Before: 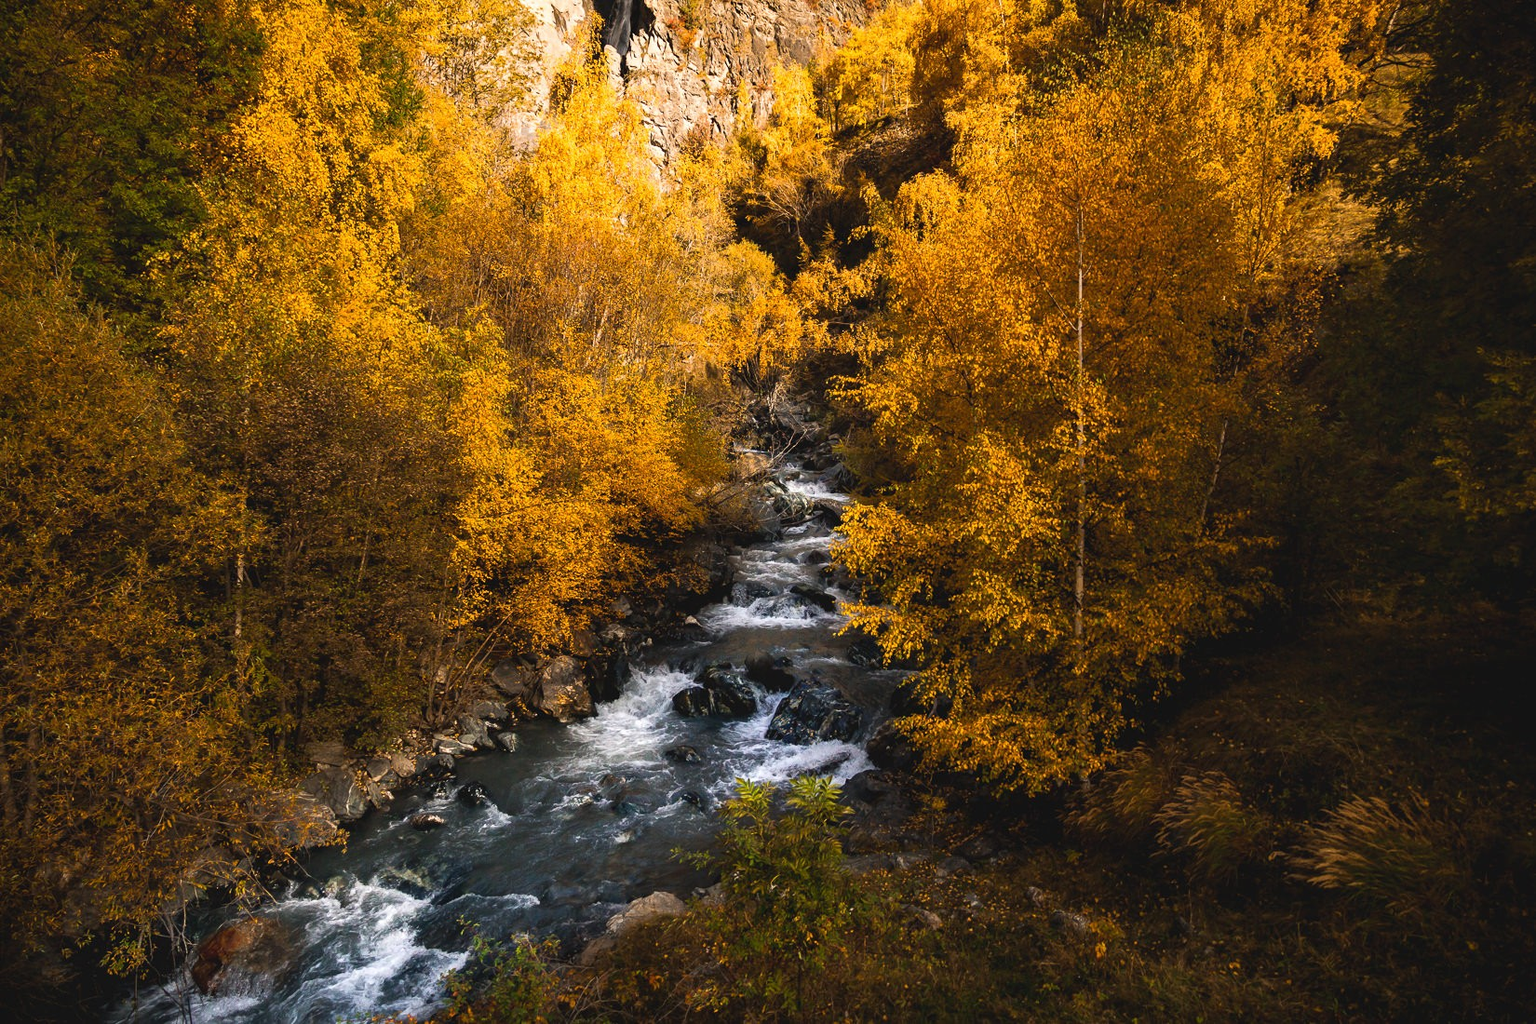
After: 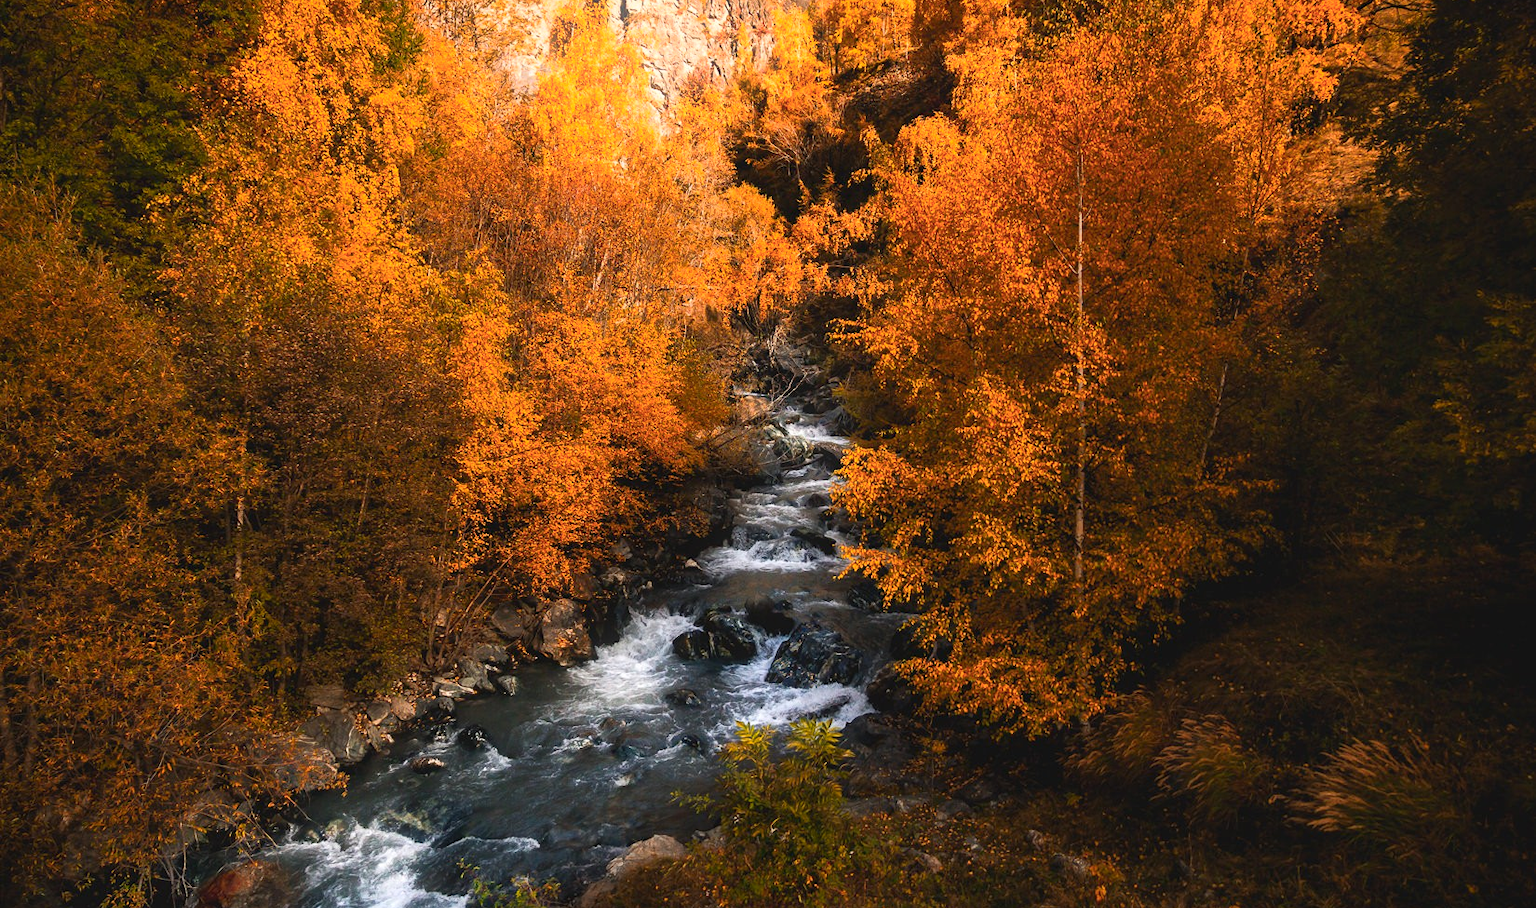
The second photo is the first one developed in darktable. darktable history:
crop and rotate: top 5.609%, bottom 5.609%
color zones: curves: ch1 [(0.239, 0.552) (0.75, 0.5)]; ch2 [(0.25, 0.462) (0.749, 0.457)], mix 25.94%
bloom: size 5%, threshold 95%, strength 15%
